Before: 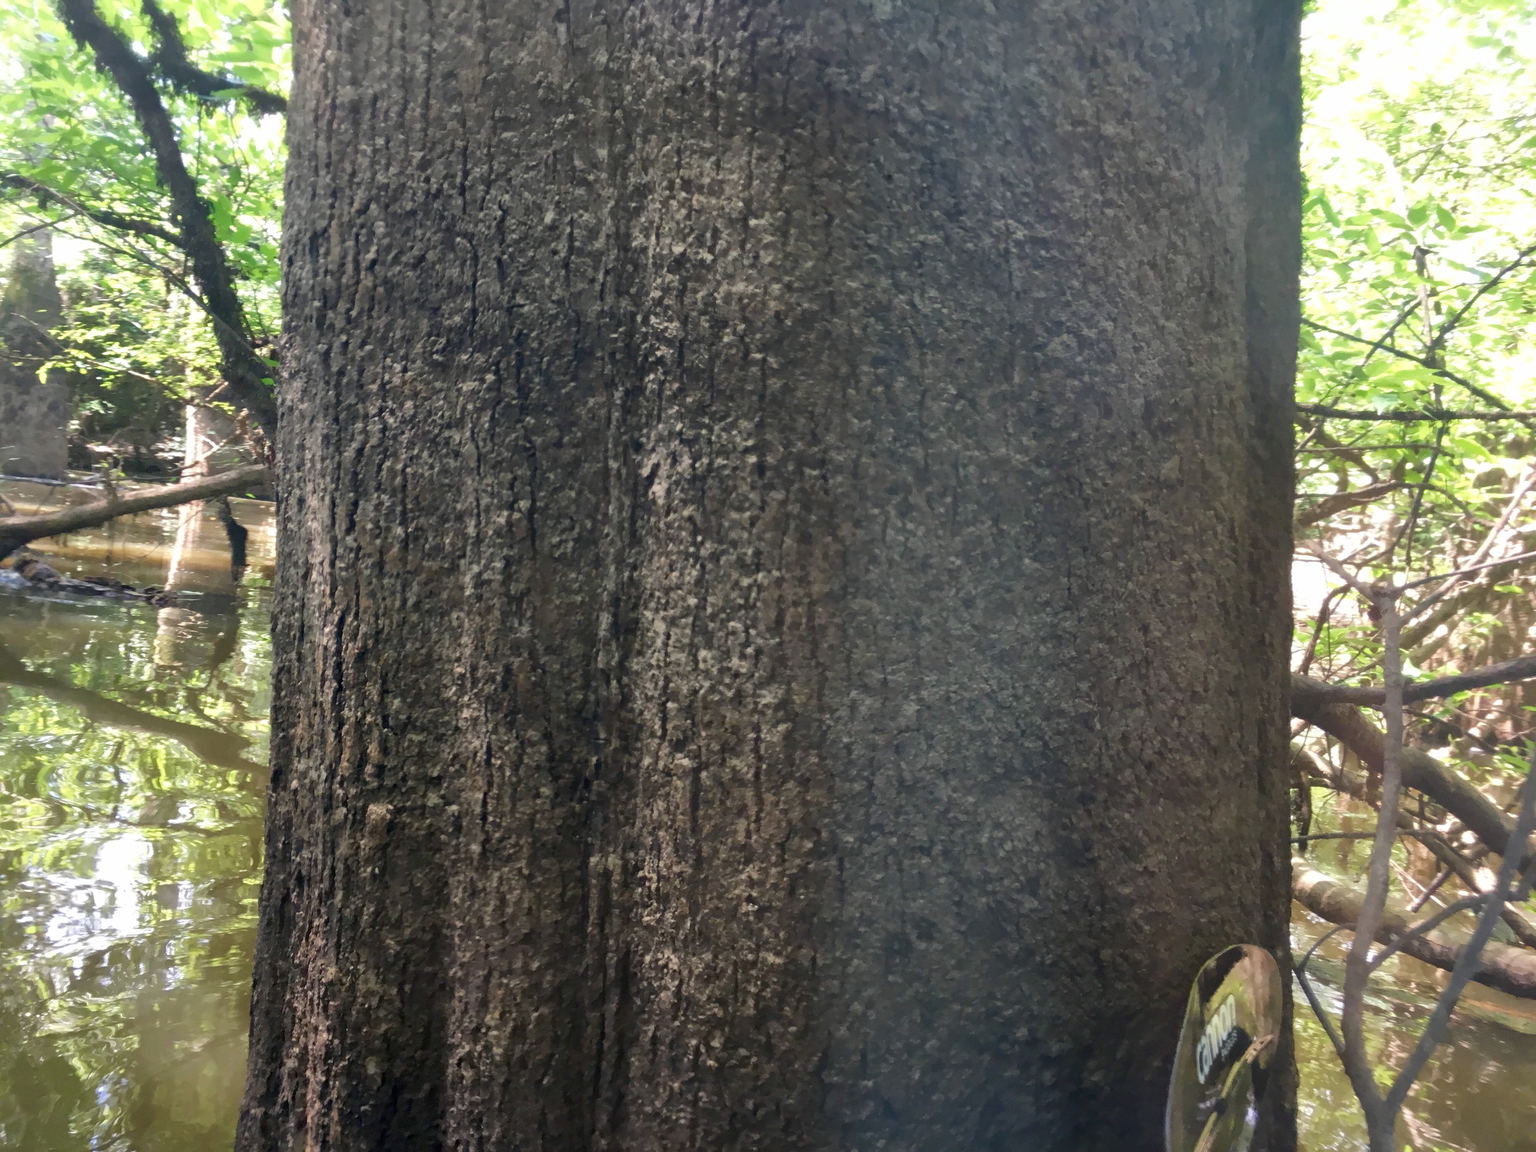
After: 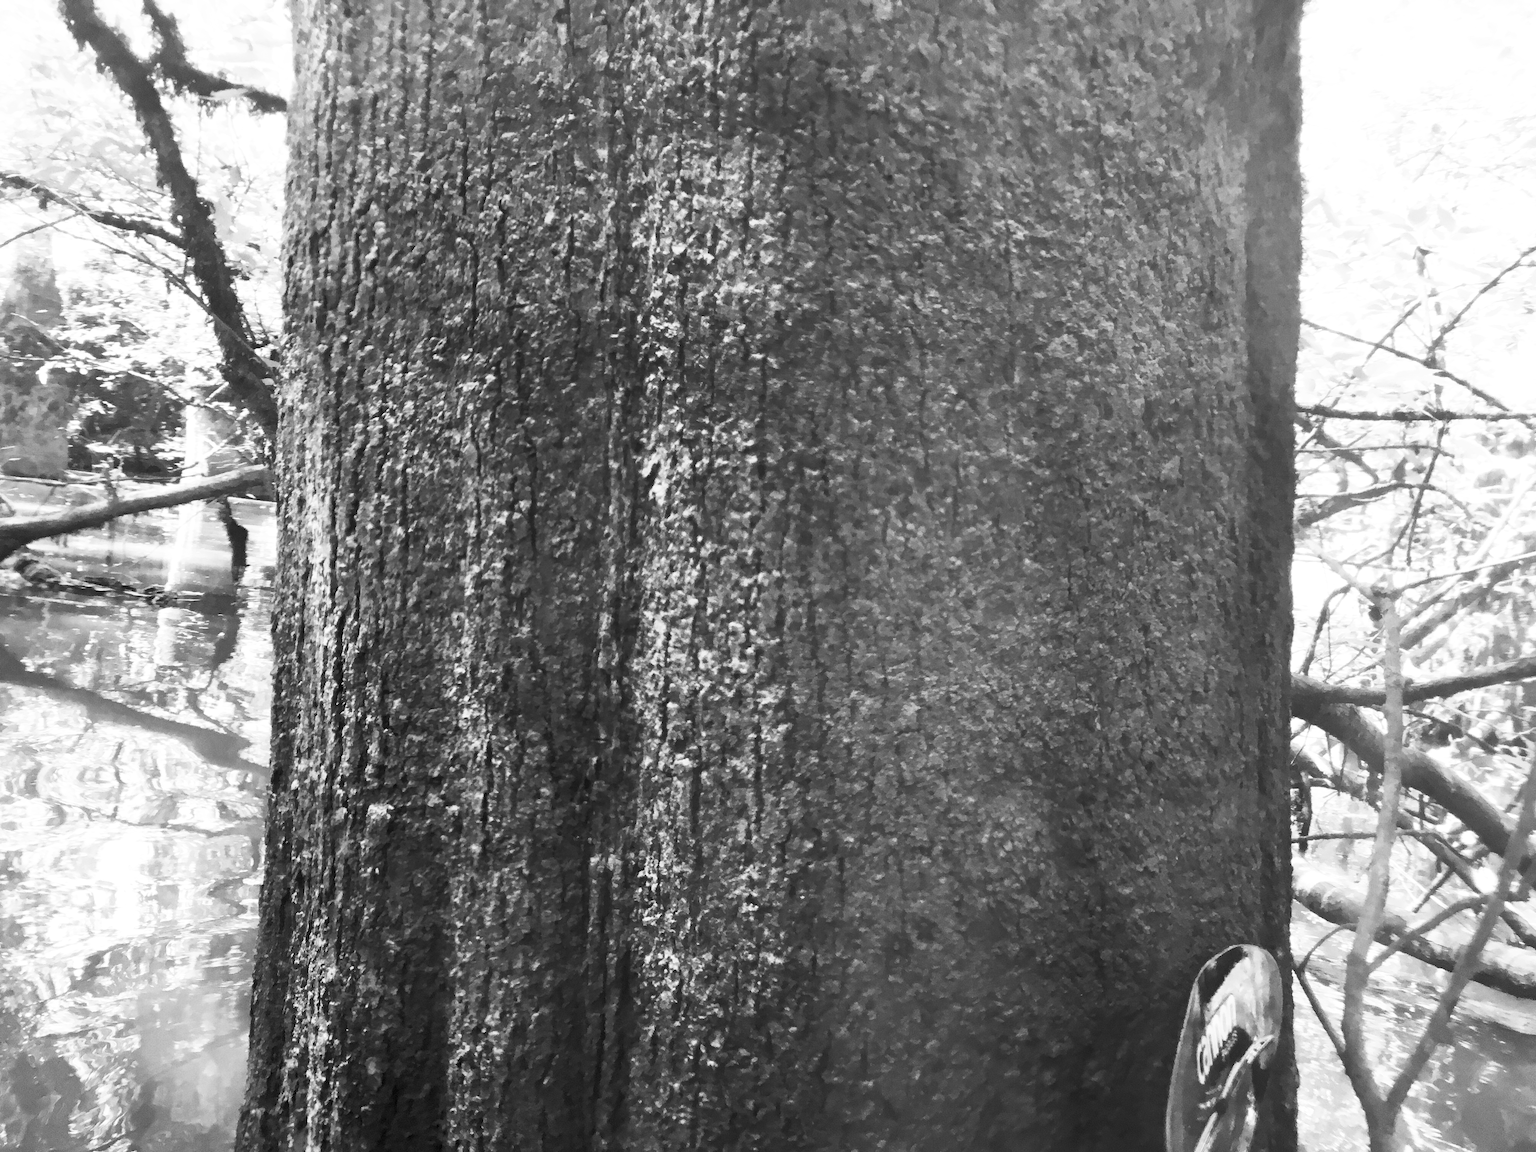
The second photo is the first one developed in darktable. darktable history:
white balance: red 1.138, green 0.996, blue 0.812
contrast brightness saturation: contrast 0.53, brightness 0.47, saturation -1
